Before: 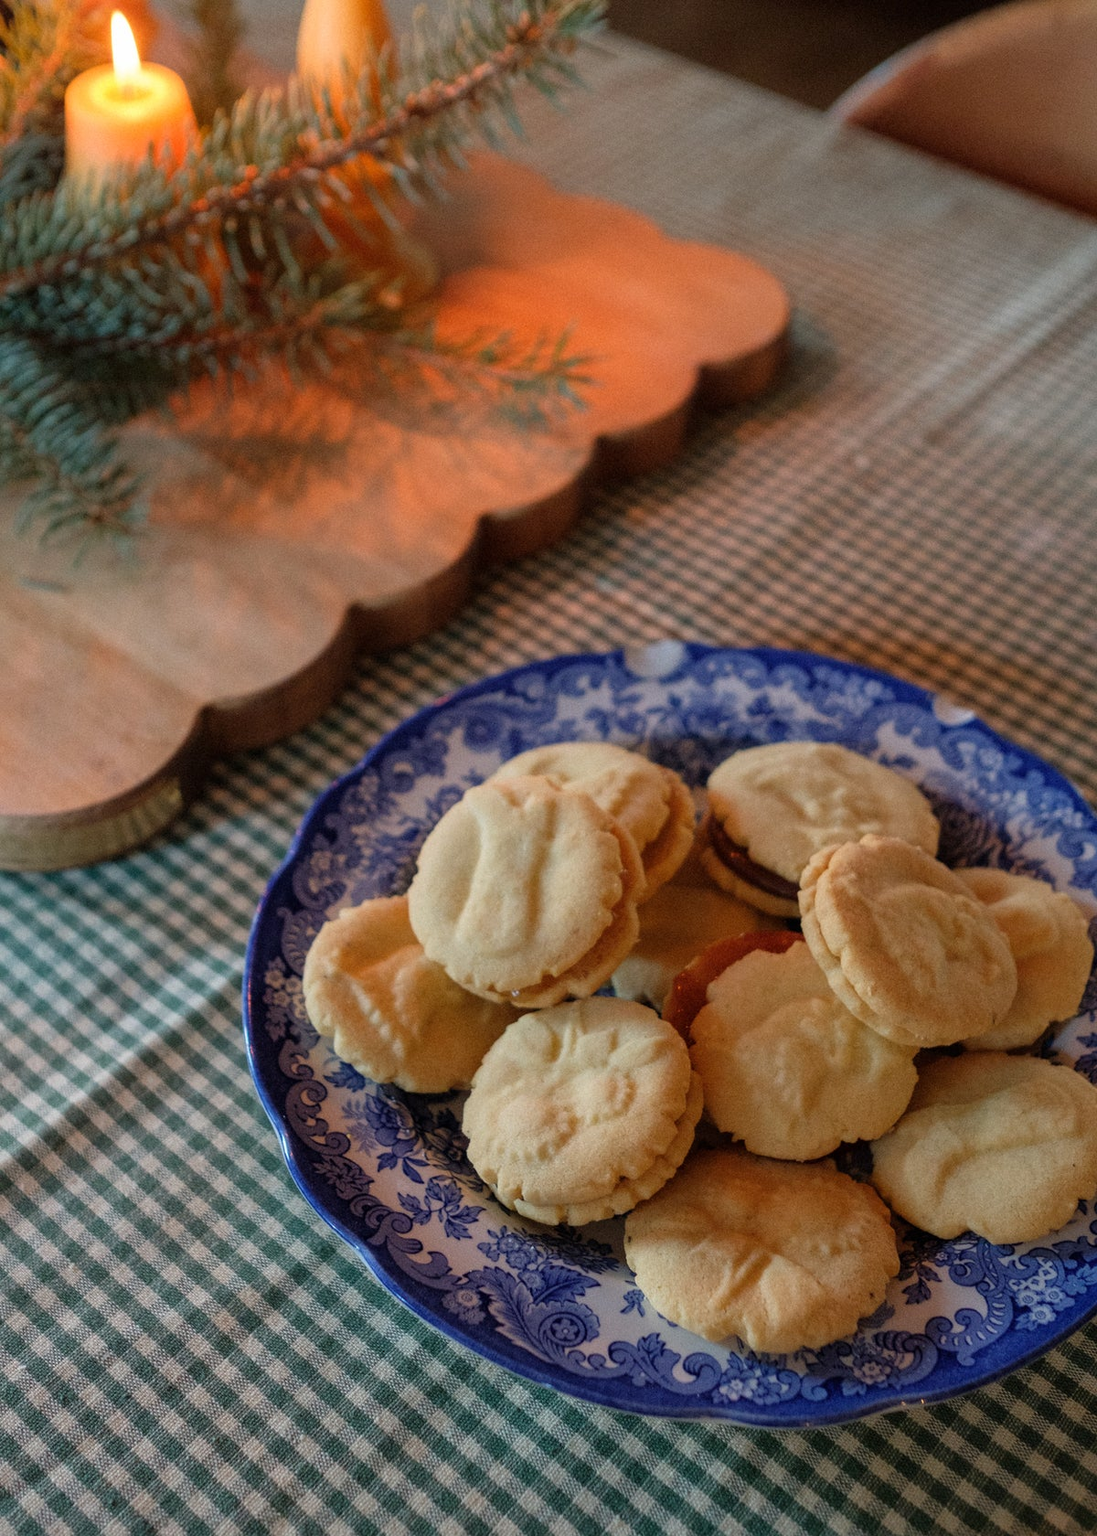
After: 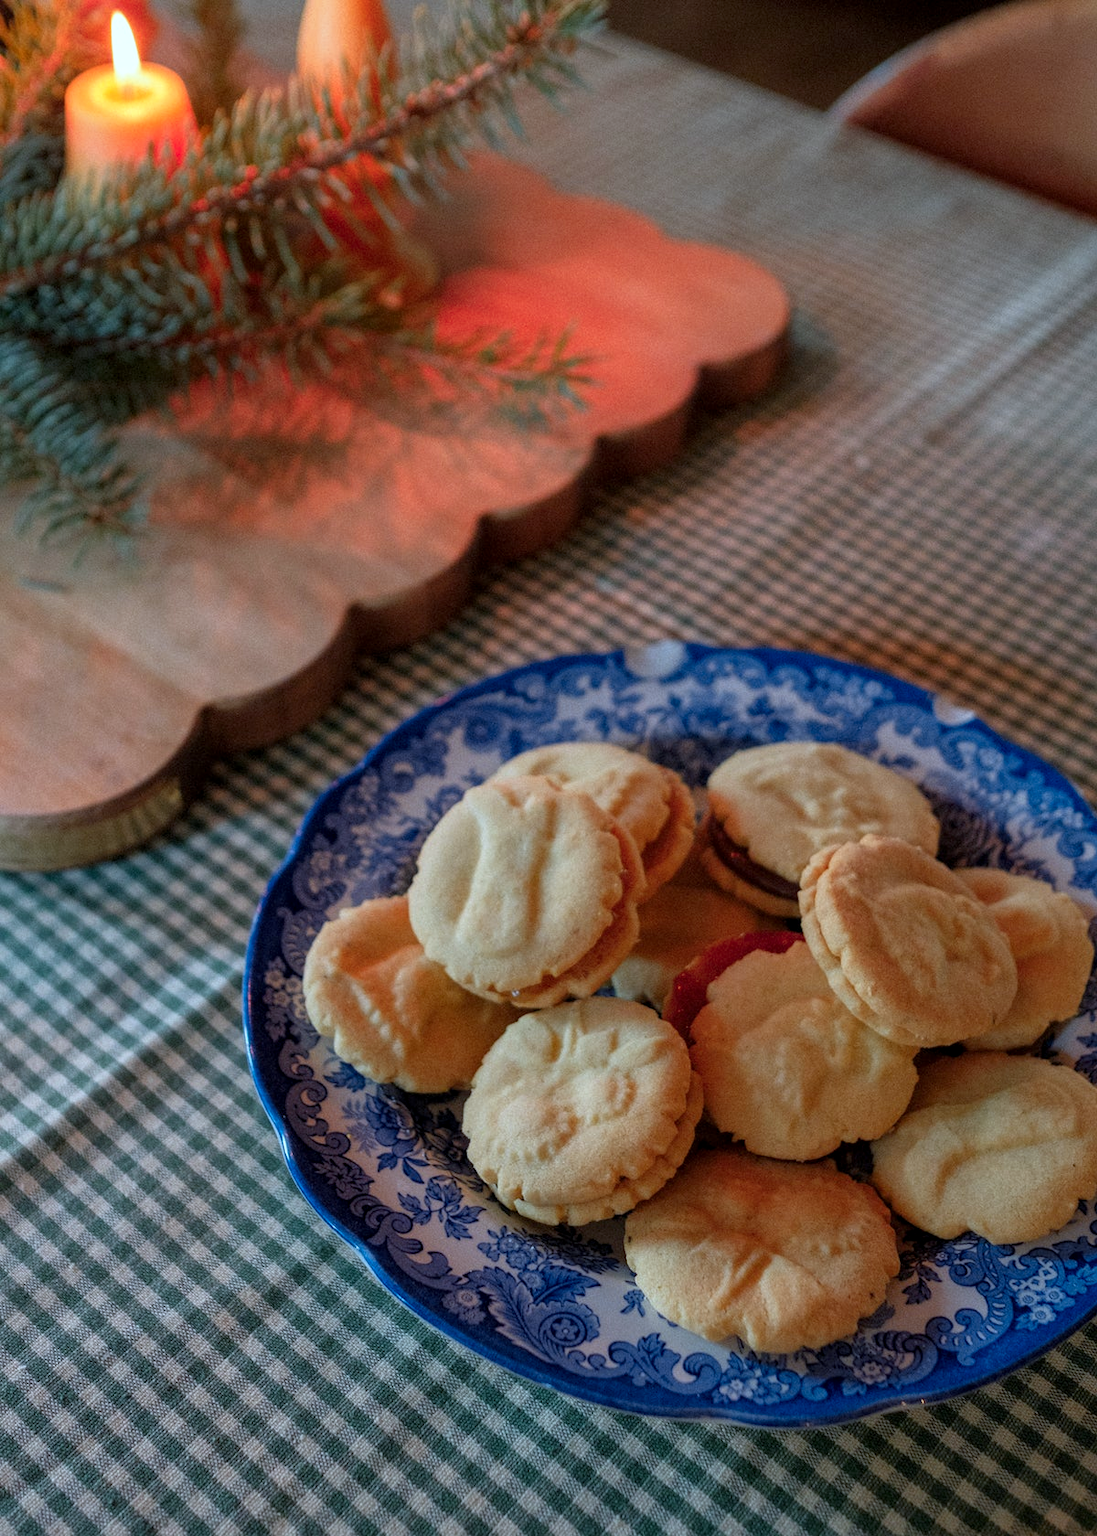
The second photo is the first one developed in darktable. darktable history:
color zones: curves: ch1 [(0.235, 0.558) (0.75, 0.5)]; ch2 [(0.25, 0.462) (0.749, 0.457)], mix 40.67%
local contrast: highlights 100%, shadows 100%, detail 120%, midtone range 0.2
white balance: red 0.924, blue 1.095
base curve: curves: ch0 [(0, 0) (0.303, 0.277) (1, 1)]
